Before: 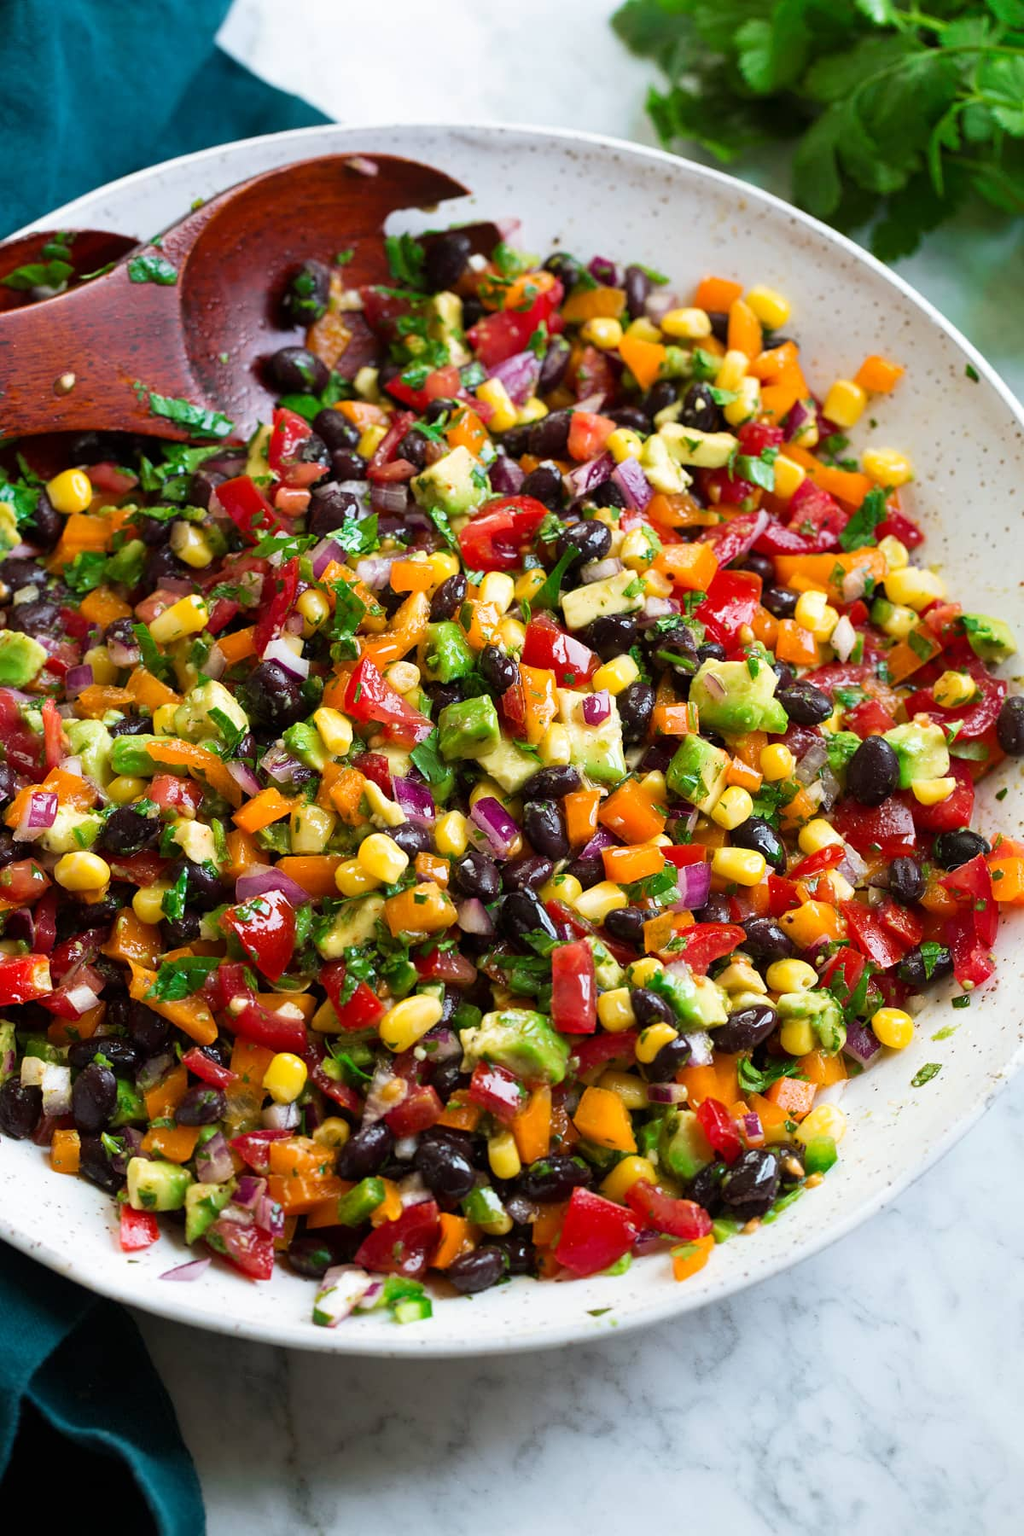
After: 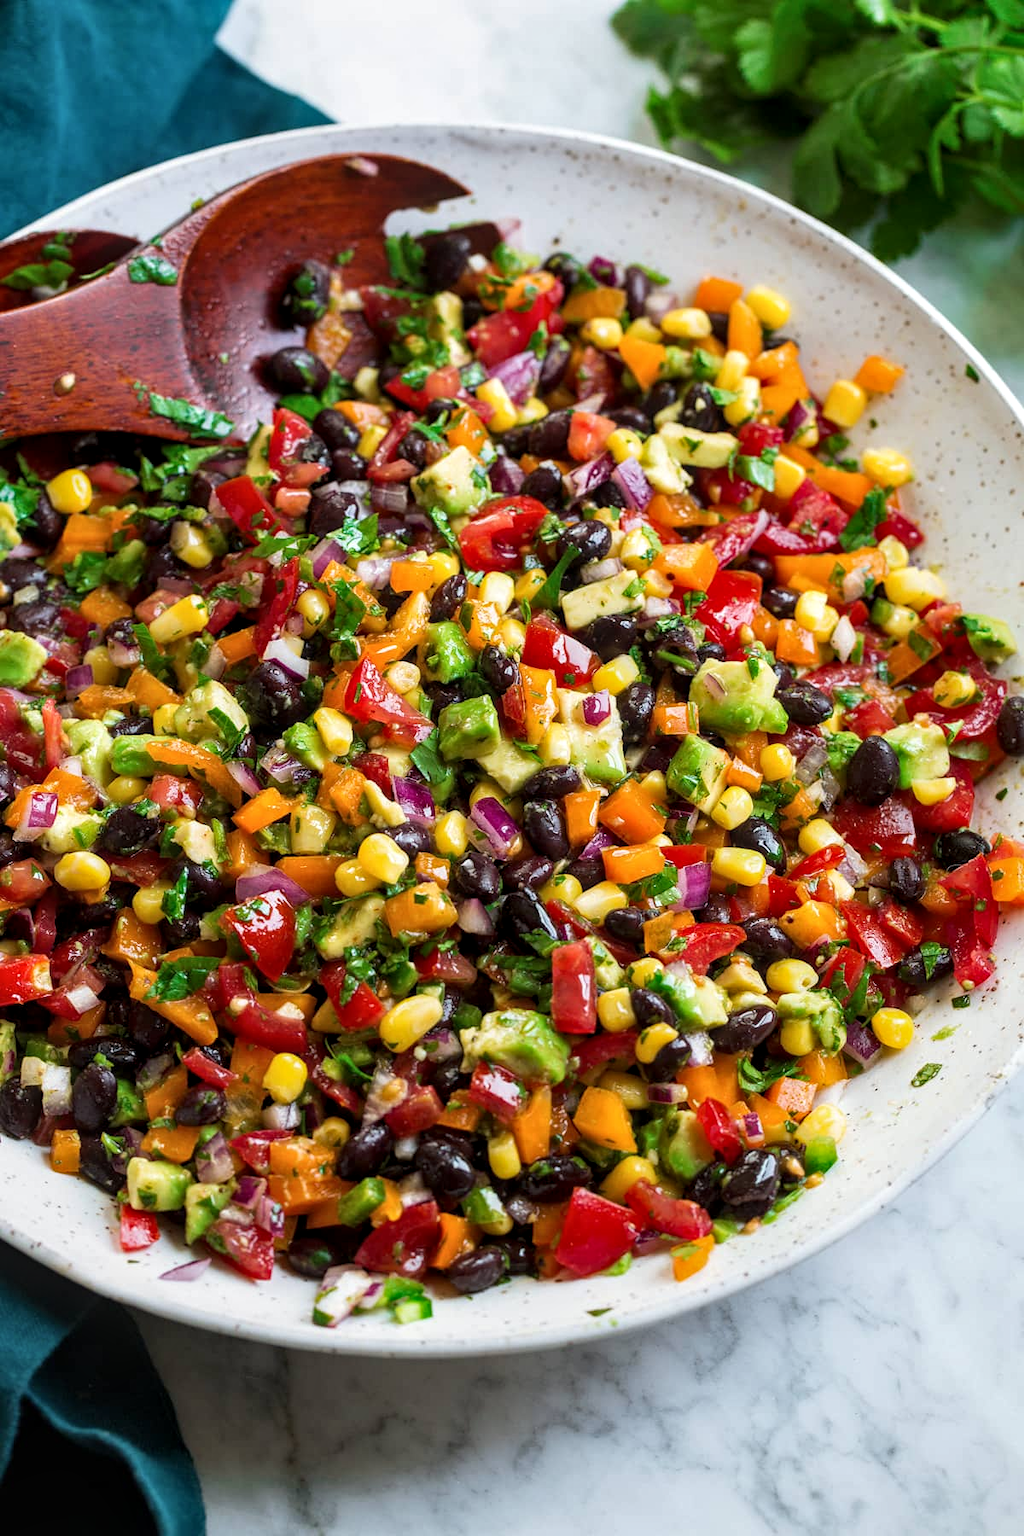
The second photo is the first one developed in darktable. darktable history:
exposure: exposure -0.042 EV, compensate highlight preservation false
local contrast: detail 130%
